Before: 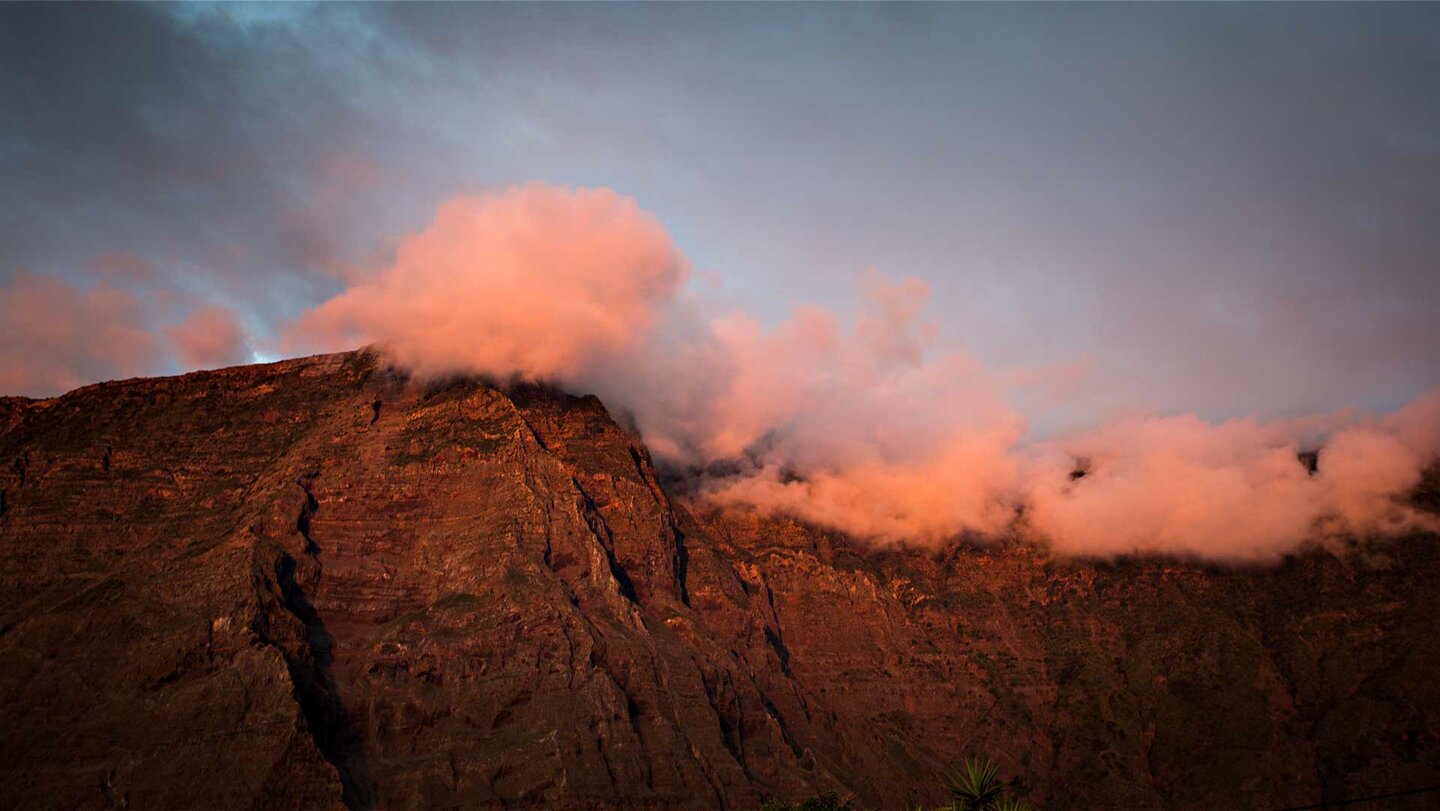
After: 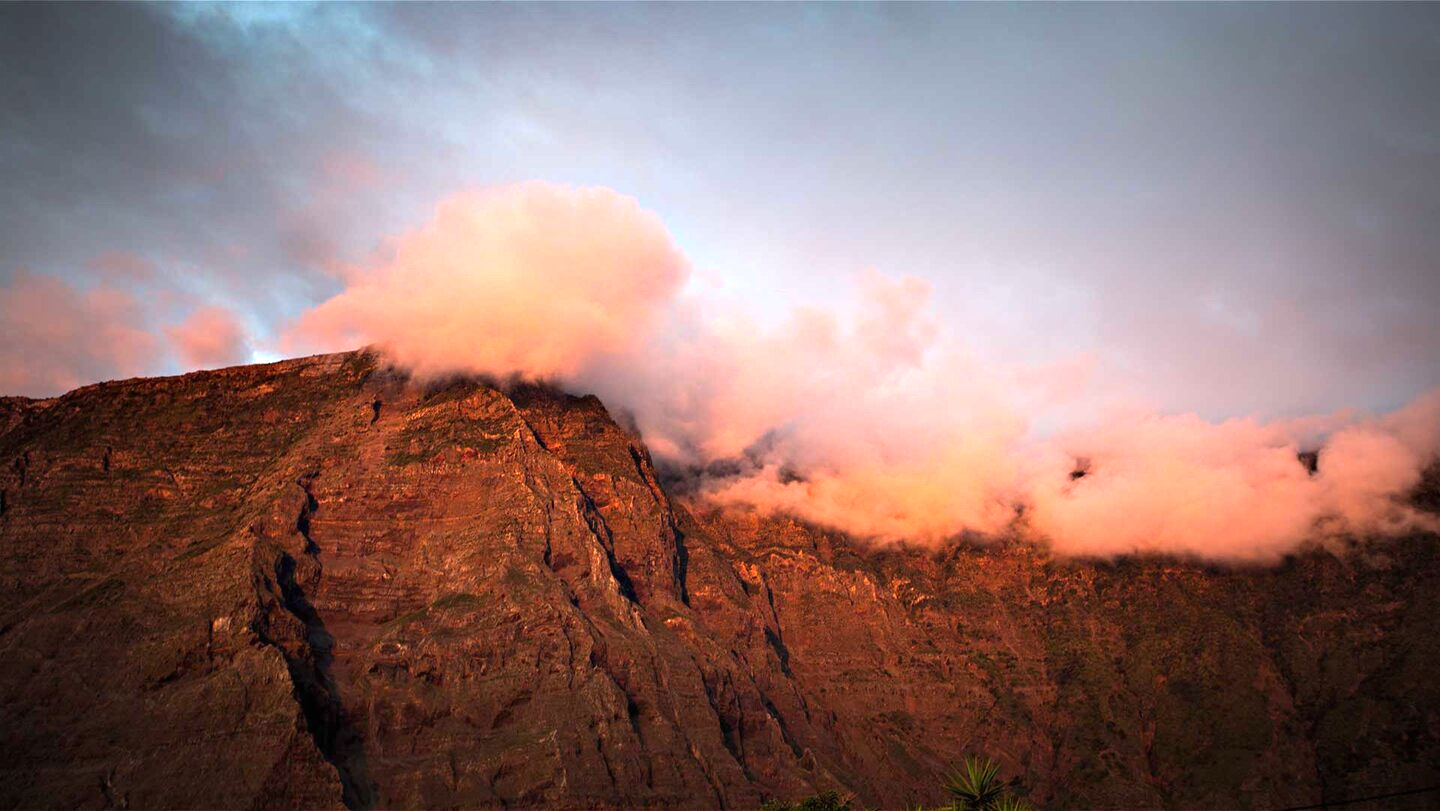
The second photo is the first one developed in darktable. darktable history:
exposure: black level correction 0, exposure 0.953 EV, compensate highlight preservation false
vignetting: on, module defaults
